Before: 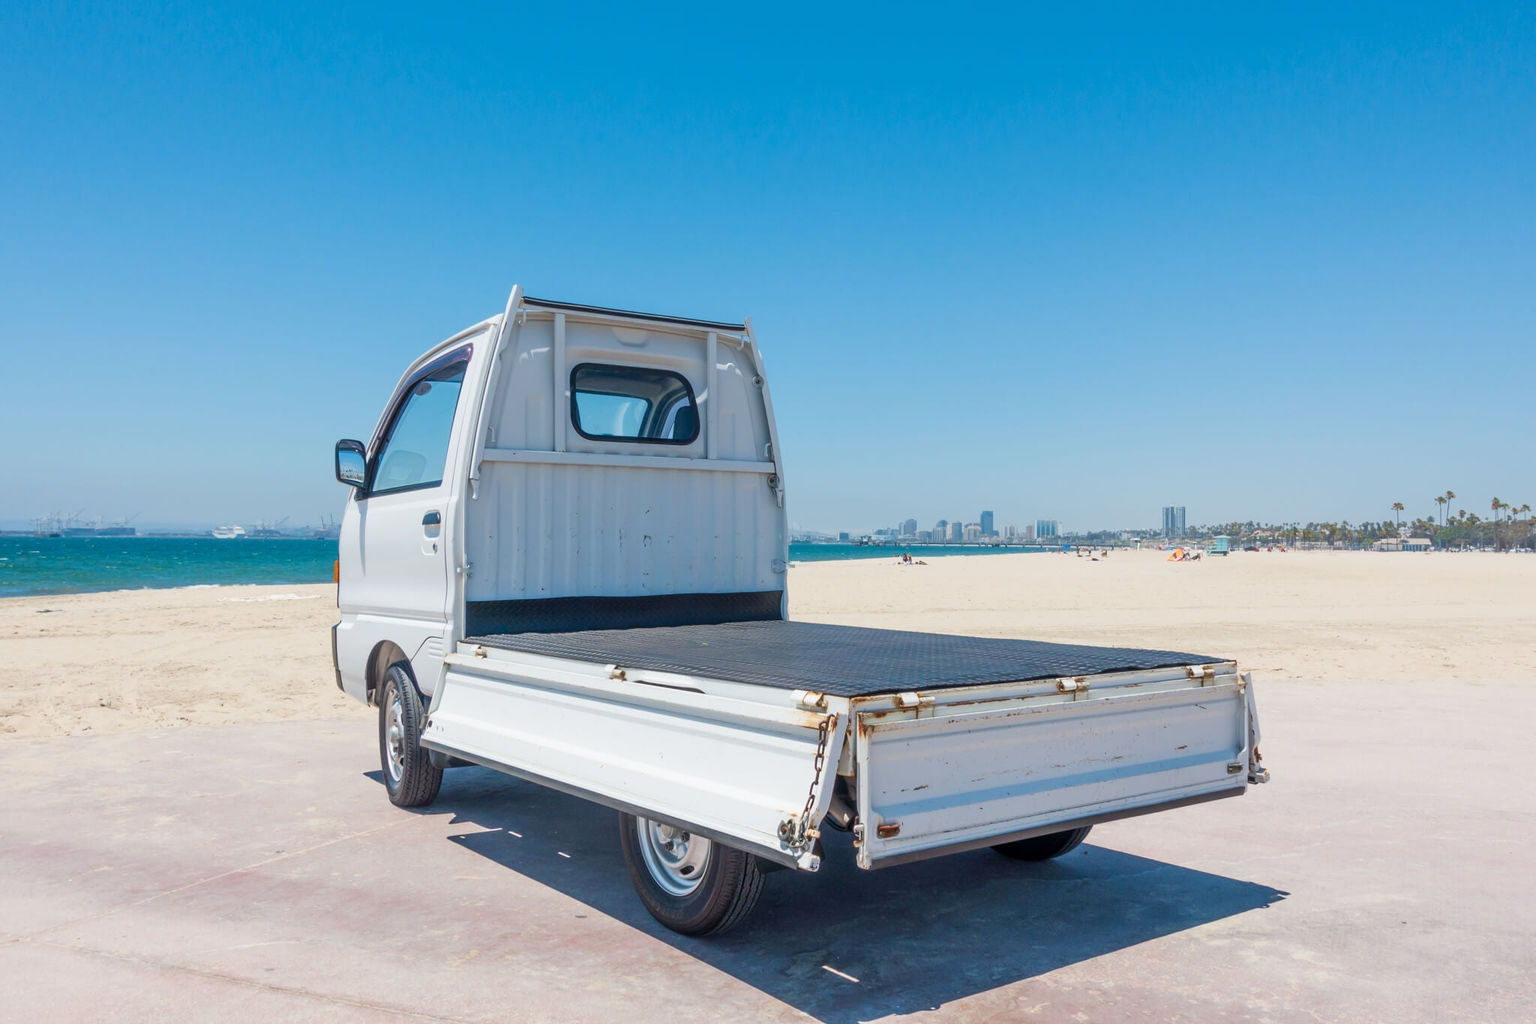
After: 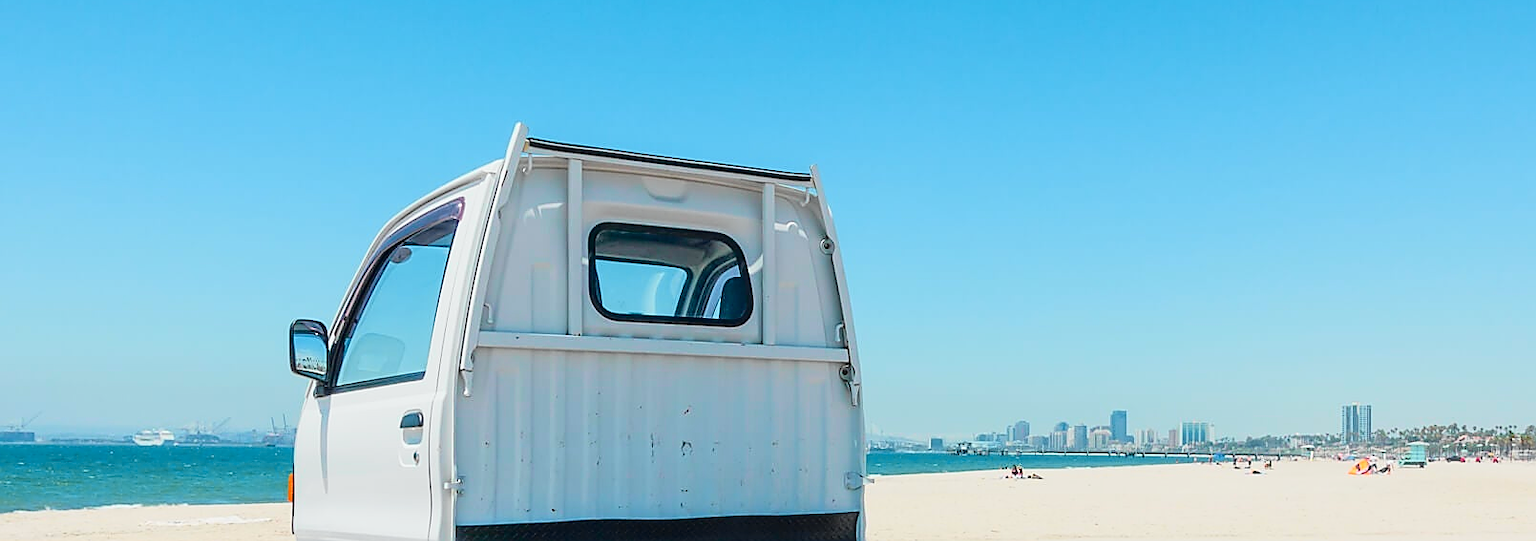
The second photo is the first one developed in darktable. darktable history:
crop: left 7.036%, top 18.398%, right 14.379%, bottom 40.043%
tone curve: curves: ch0 [(0, 0) (0.135, 0.09) (0.326, 0.386) (0.489, 0.573) (0.663, 0.749) (0.854, 0.897) (1, 0.974)]; ch1 [(0, 0) (0.366, 0.367) (0.475, 0.453) (0.494, 0.493) (0.504, 0.497) (0.544, 0.569) (0.562, 0.605) (0.622, 0.694) (1, 1)]; ch2 [(0, 0) (0.333, 0.346) (0.375, 0.375) (0.424, 0.43) (0.476, 0.492) (0.502, 0.503) (0.533, 0.534) (0.572, 0.603) (0.605, 0.656) (0.641, 0.709) (1, 1)], color space Lab, independent channels, preserve colors none
sharpen: radius 1.4, amount 1.25, threshold 0.7
